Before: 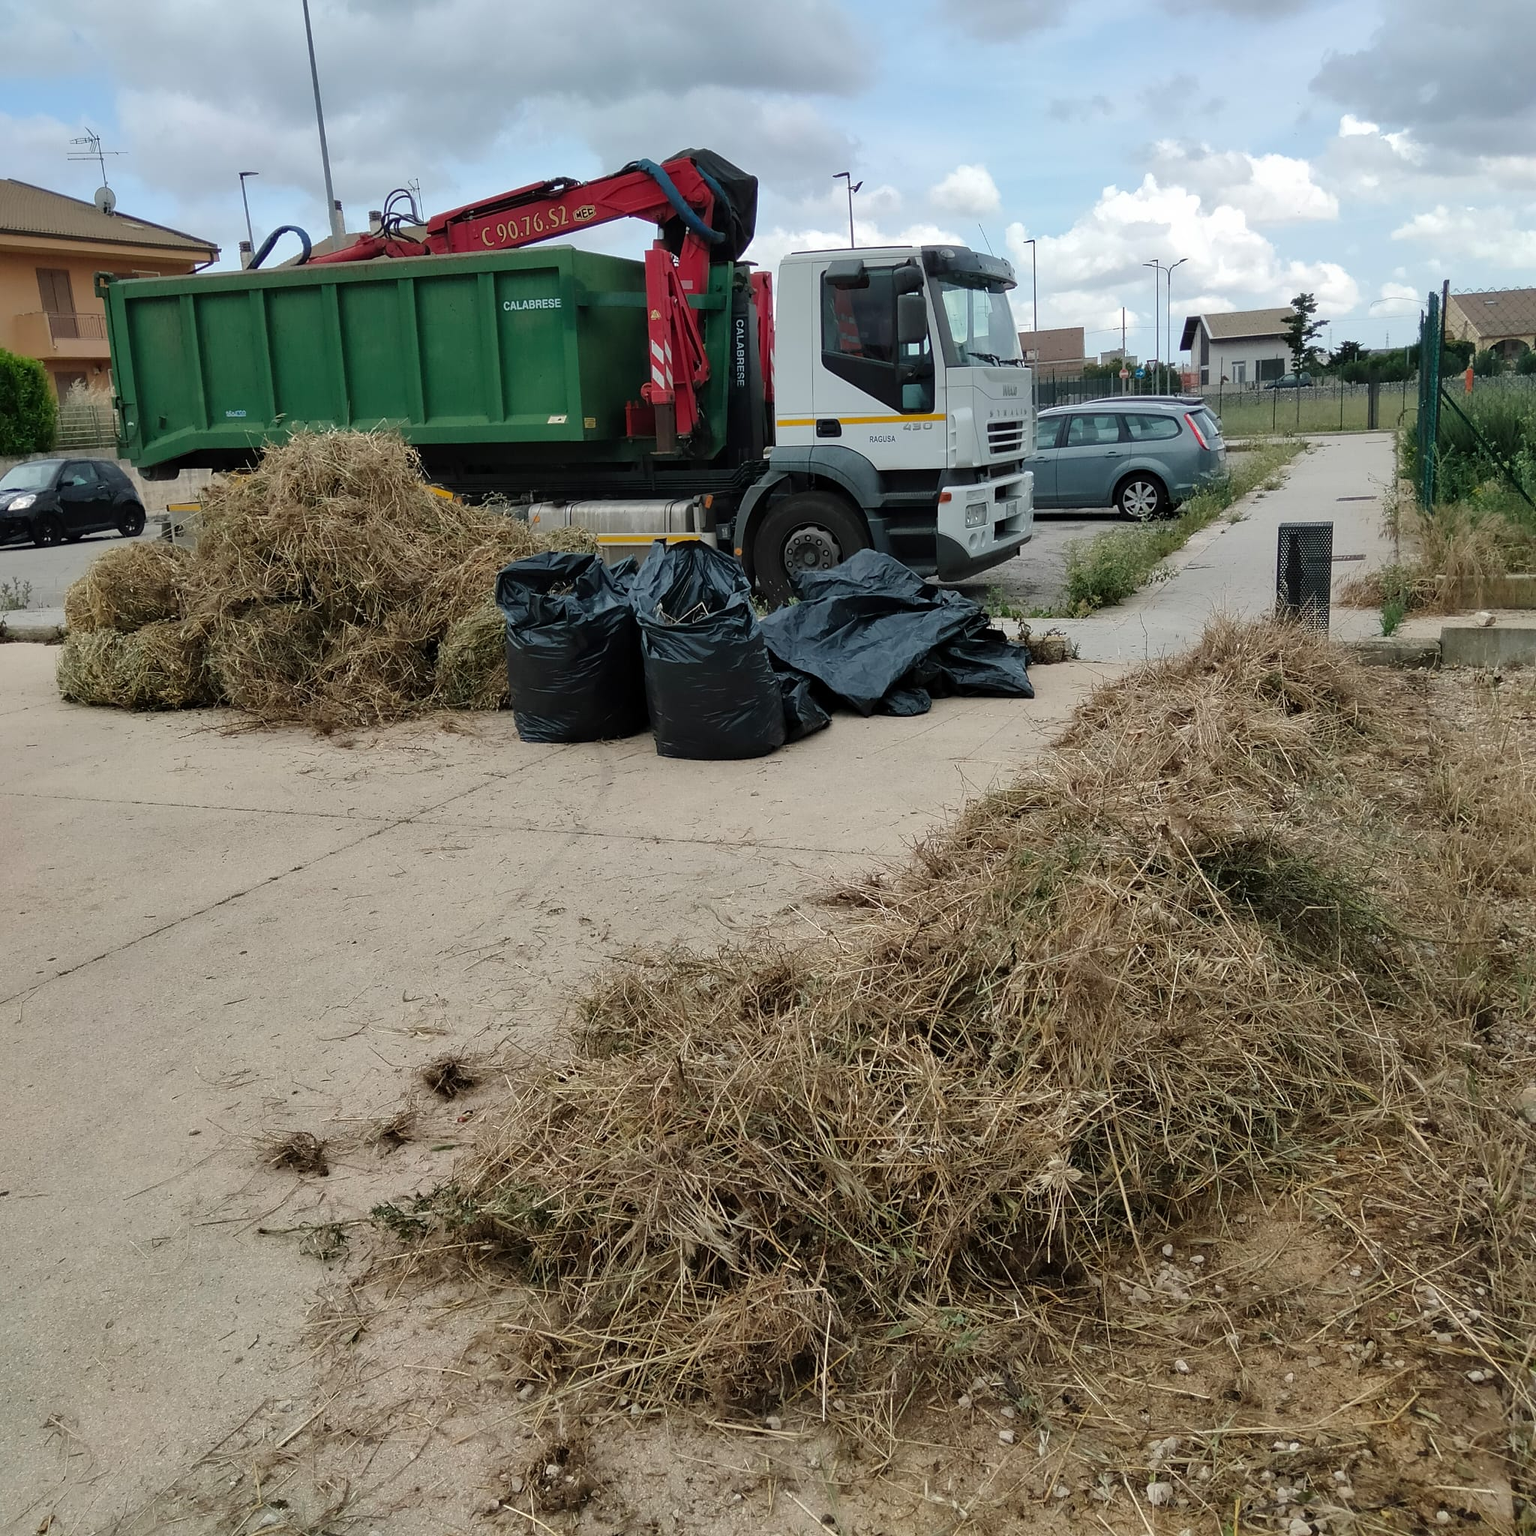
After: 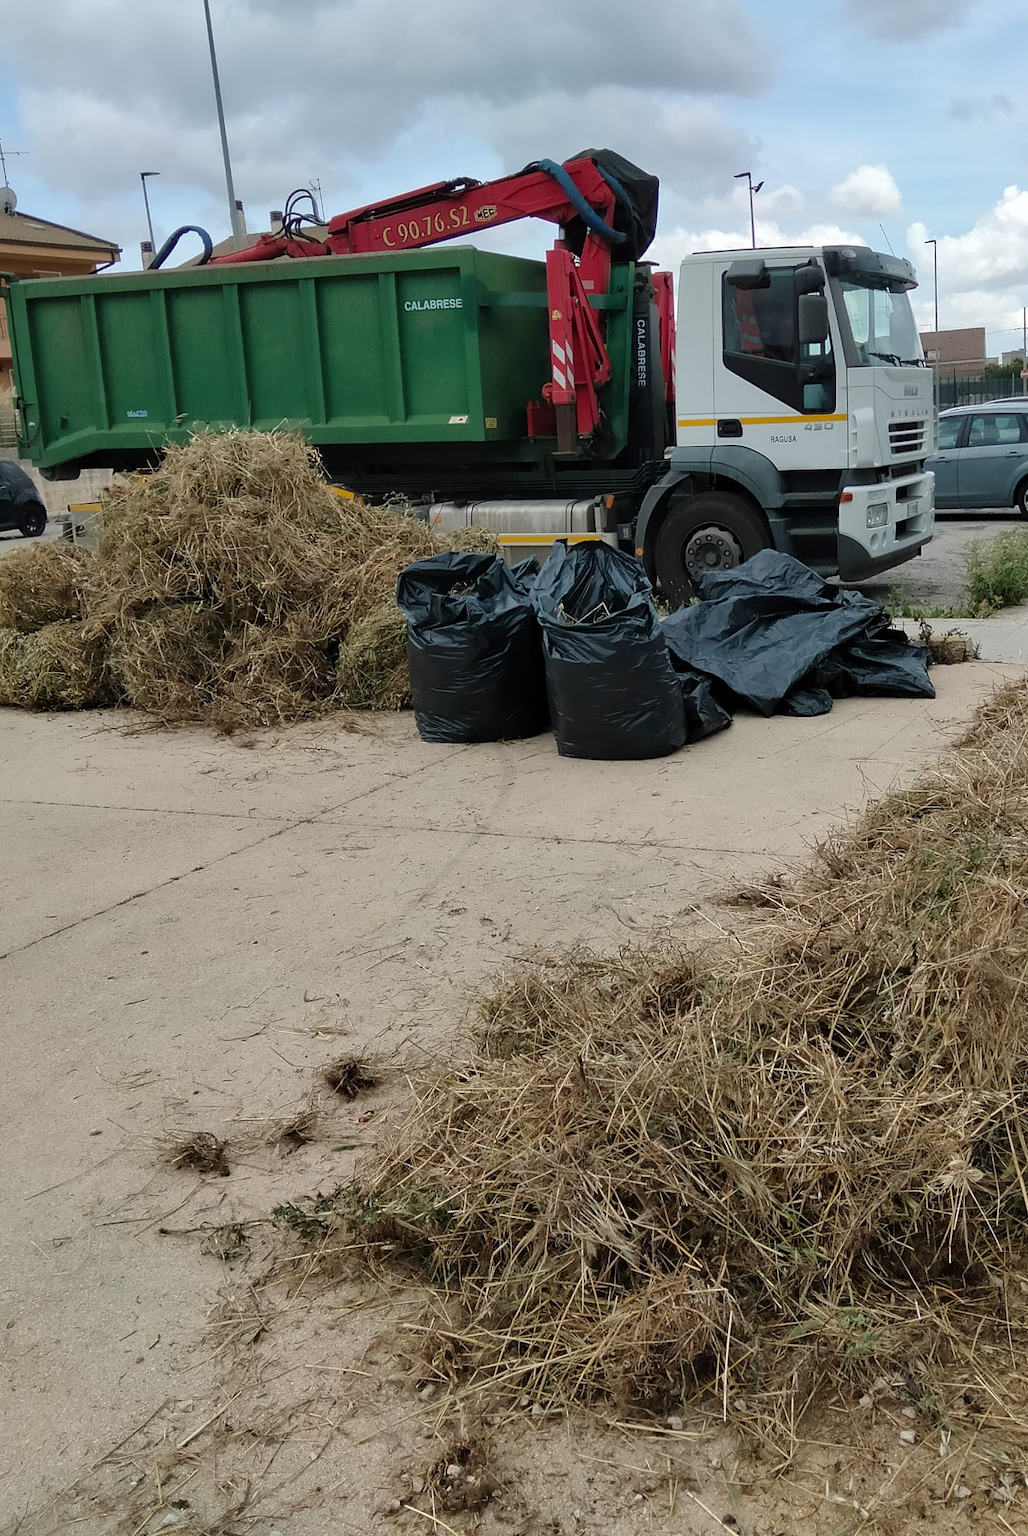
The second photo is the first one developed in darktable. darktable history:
crop and rotate: left 6.447%, right 26.585%
